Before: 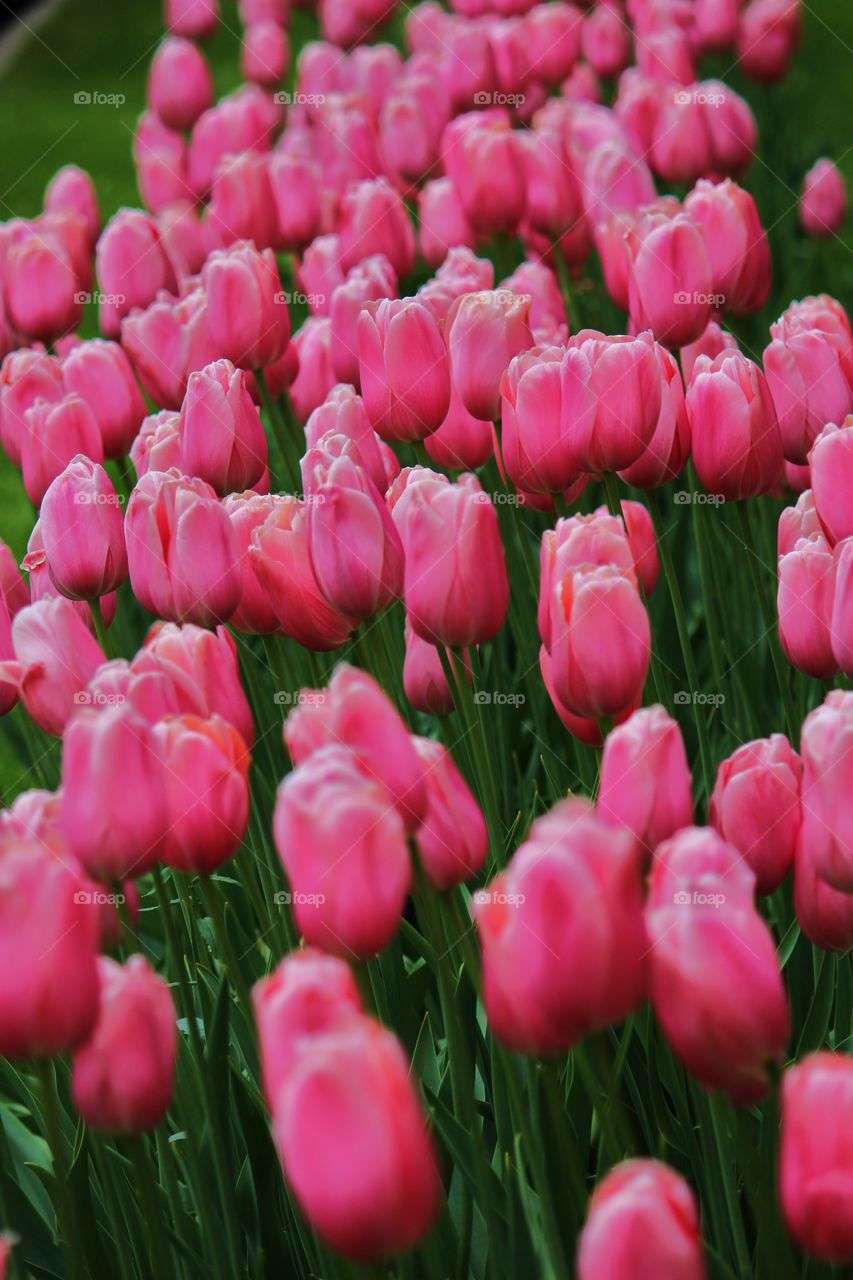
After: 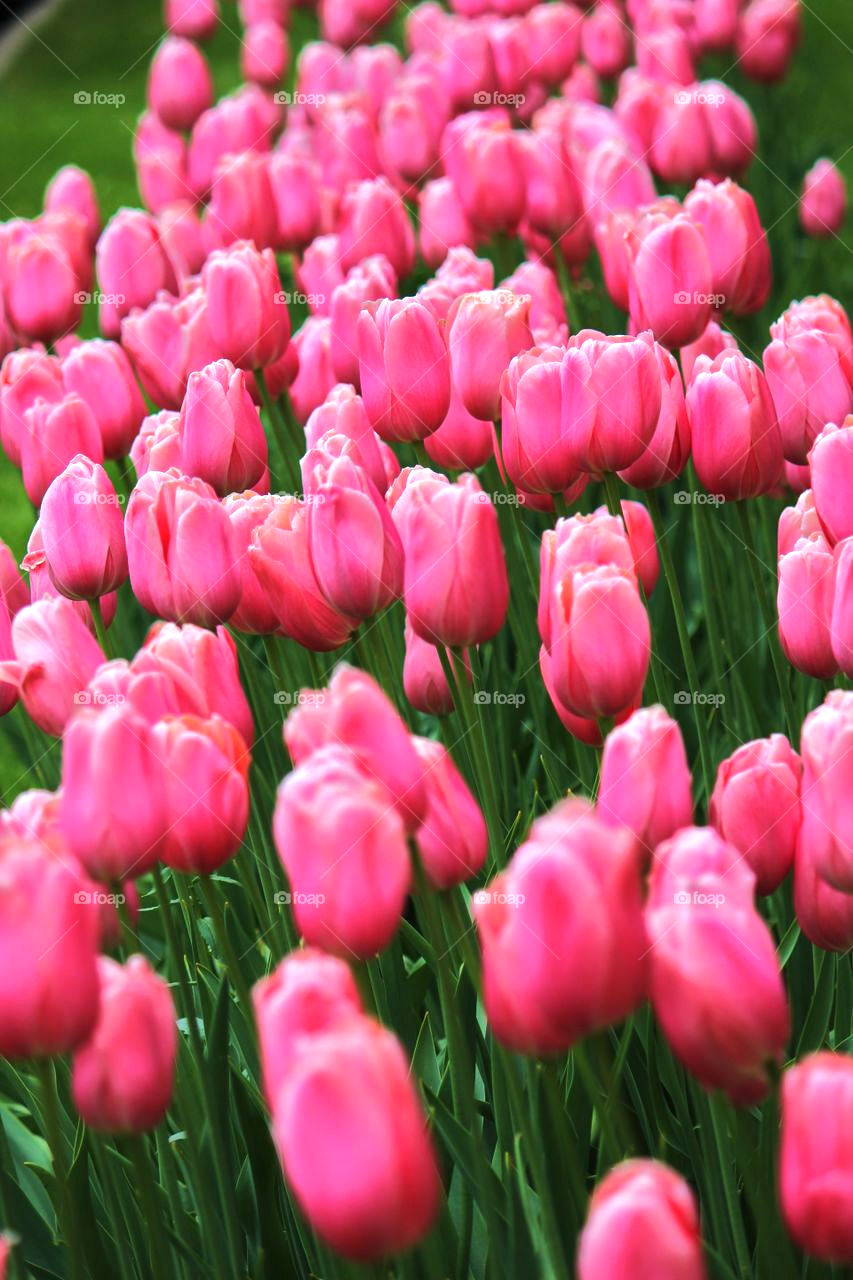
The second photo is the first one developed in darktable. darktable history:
levels: levels [0, 0.48, 0.961]
exposure: black level correction 0, exposure 0.7 EV, compensate exposure bias true, compensate highlight preservation false
